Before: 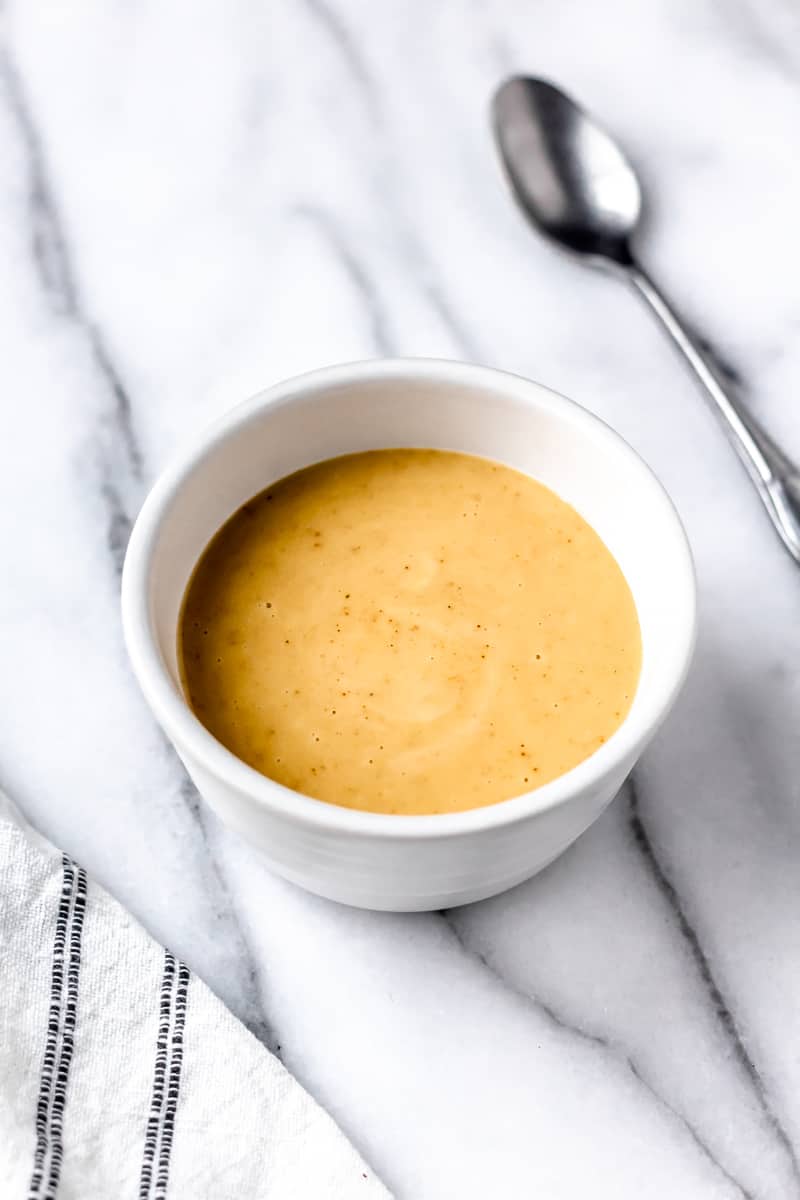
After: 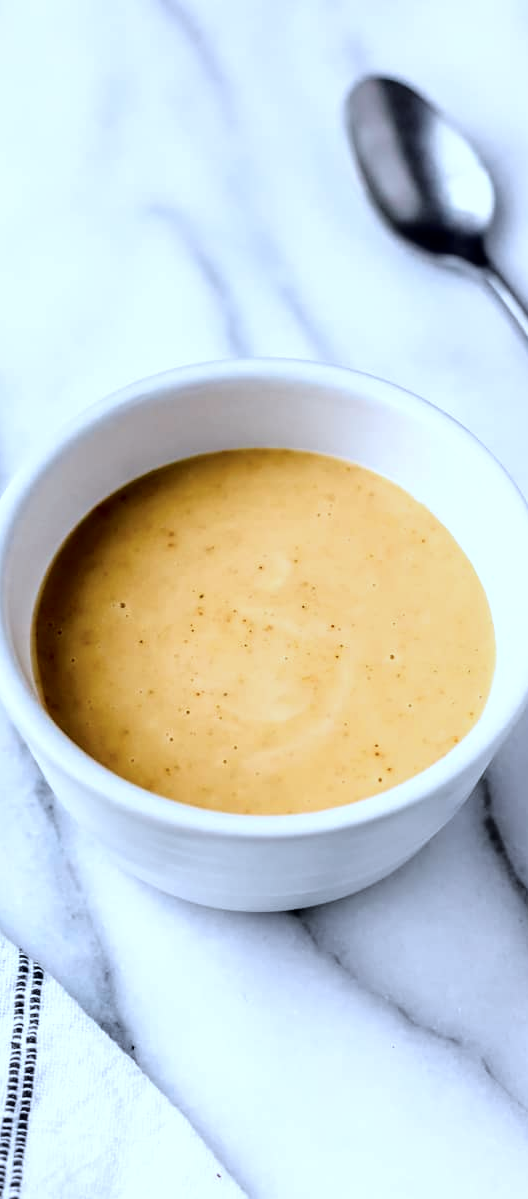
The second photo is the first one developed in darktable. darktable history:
crop and rotate: left 18.442%, right 15.508%
fill light: exposure -2 EV, width 8.6
color calibration: x 0.38, y 0.39, temperature 4086.04 K
